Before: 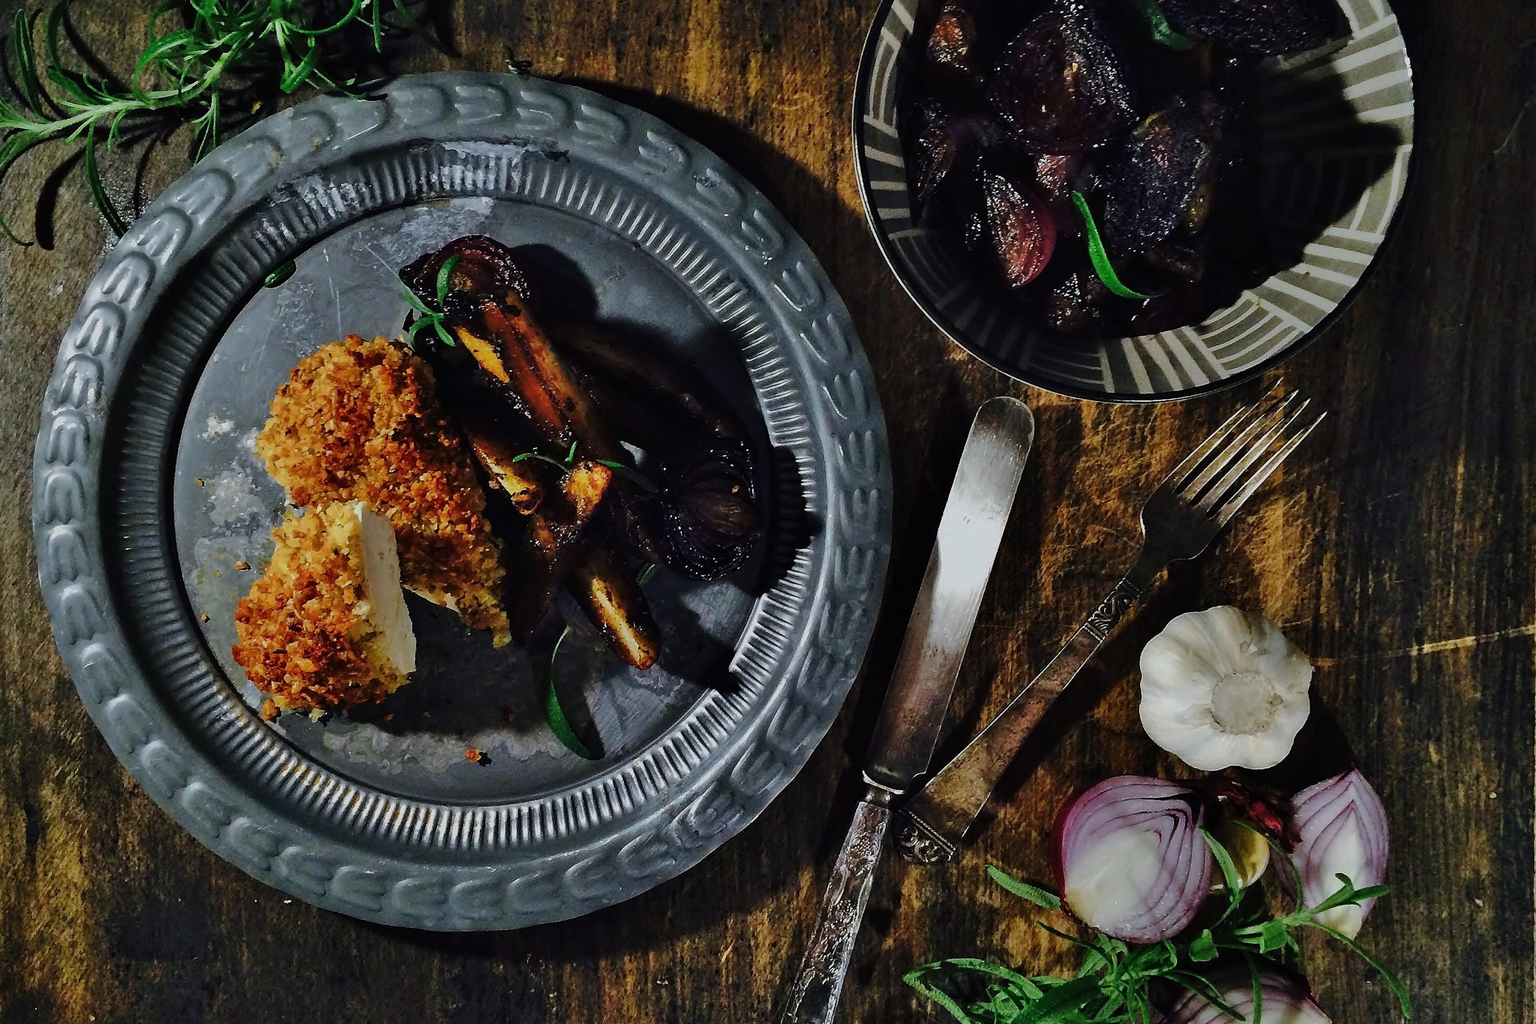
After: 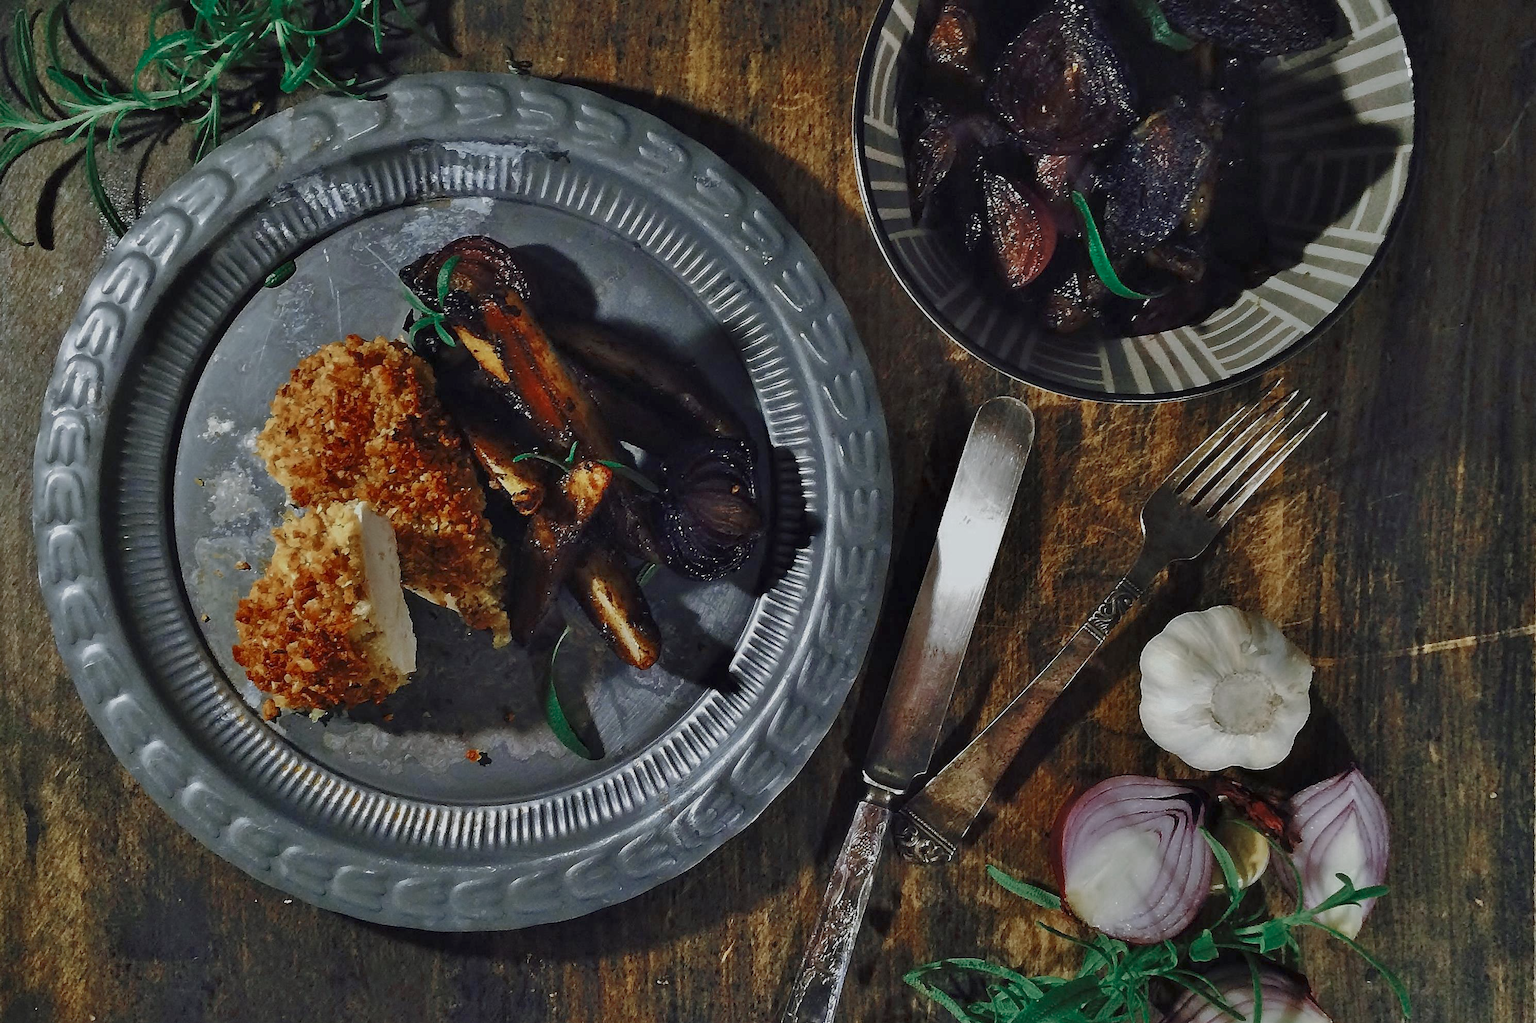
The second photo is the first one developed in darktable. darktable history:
color zones: curves: ch0 [(0, 0.5) (0.125, 0.4) (0.25, 0.5) (0.375, 0.4) (0.5, 0.4) (0.625, 0.6) (0.75, 0.6) (0.875, 0.5)]; ch1 [(0, 0.35) (0.125, 0.45) (0.25, 0.35) (0.375, 0.35) (0.5, 0.35) (0.625, 0.35) (0.75, 0.45) (0.875, 0.35)]; ch2 [(0, 0.6) (0.125, 0.5) (0.25, 0.5) (0.375, 0.6) (0.5, 0.6) (0.625, 0.5) (0.75, 0.5) (0.875, 0.5)]
rgb curve: curves: ch0 [(0, 0) (0.072, 0.166) (0.217, 0.293) (0.414, 0.42) (1, 1)], compensate middle gray true, preserve colors basic power
